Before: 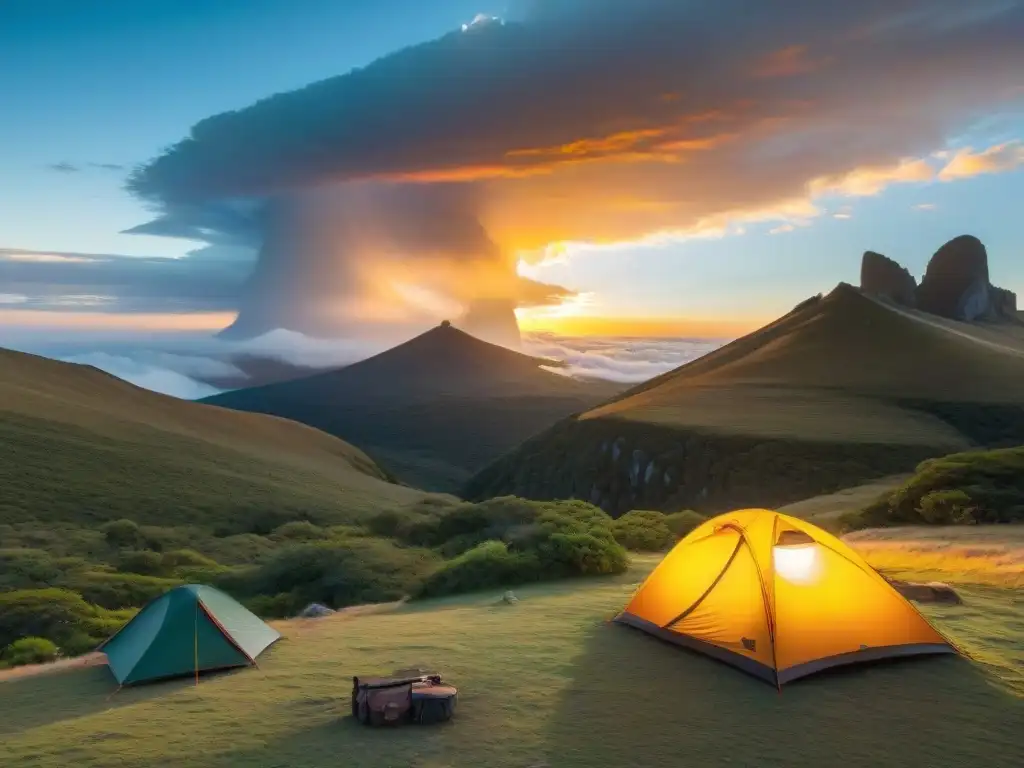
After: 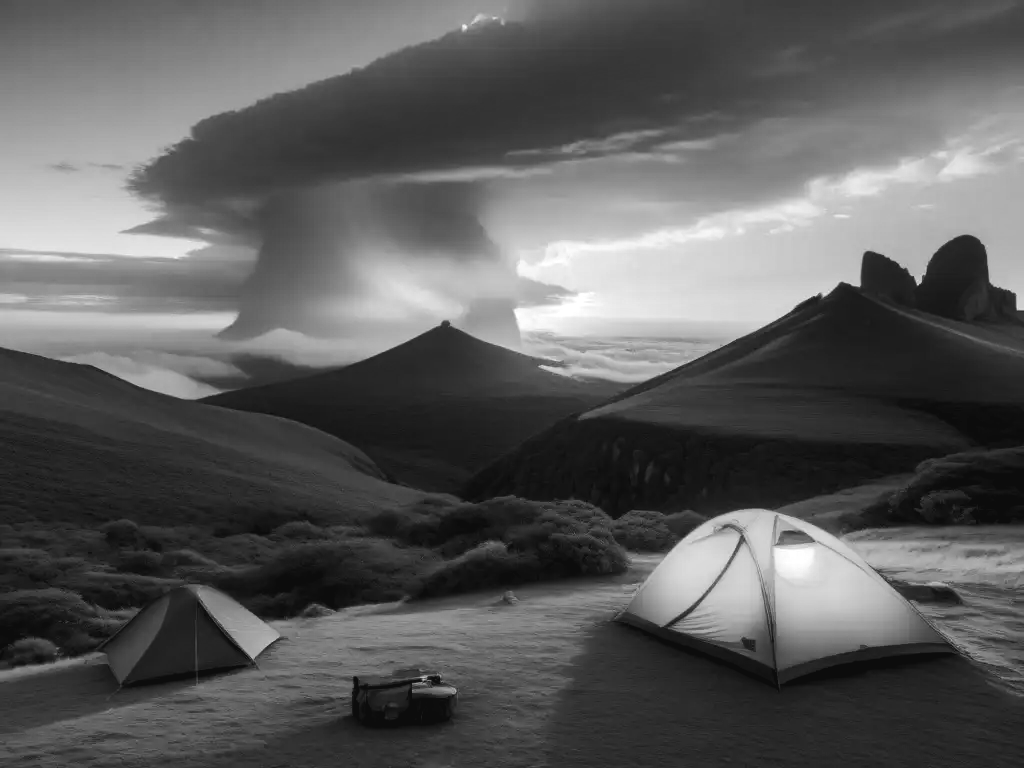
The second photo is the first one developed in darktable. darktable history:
exposure: black level correction 0.011, exposure -0.478 EV, compensate highlight preservation false
monochrome: on, module defaults
color balance rgb: global offset › luminance 0.71%, perceptual saturation grading › global saturation -11.5%, perceptual brilliance grading › highlights 17.77%, perceptual brilliance grading › mid-tones 31.71%, perceptual brilliance grading › shadows -31.01%, global vibrance 50%
